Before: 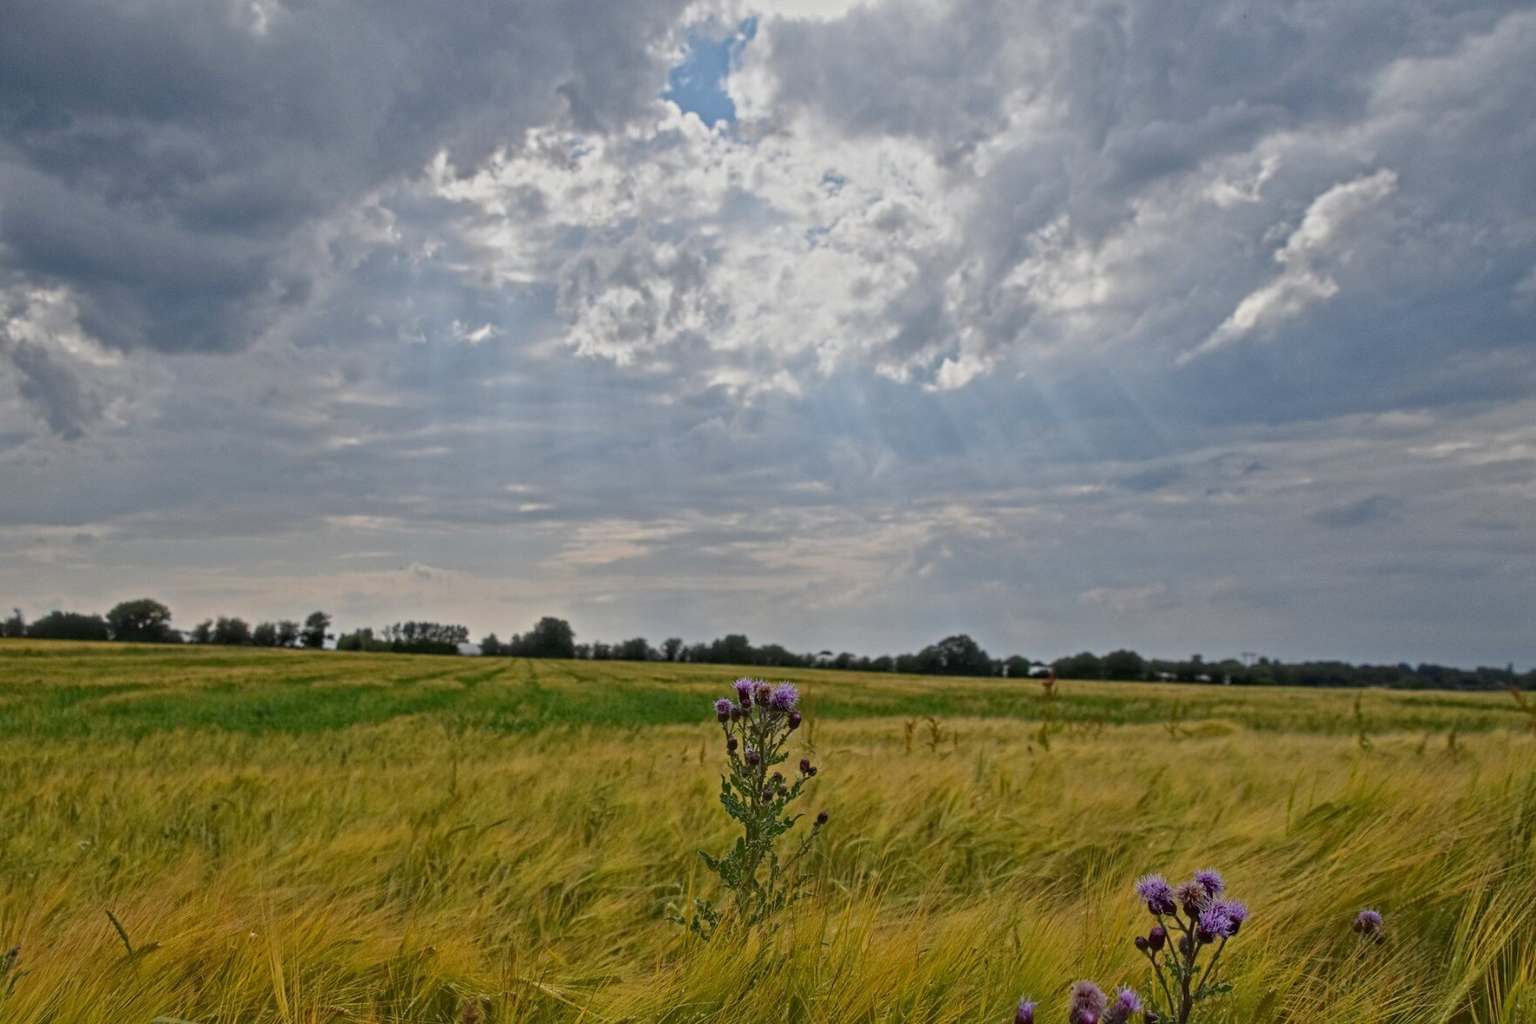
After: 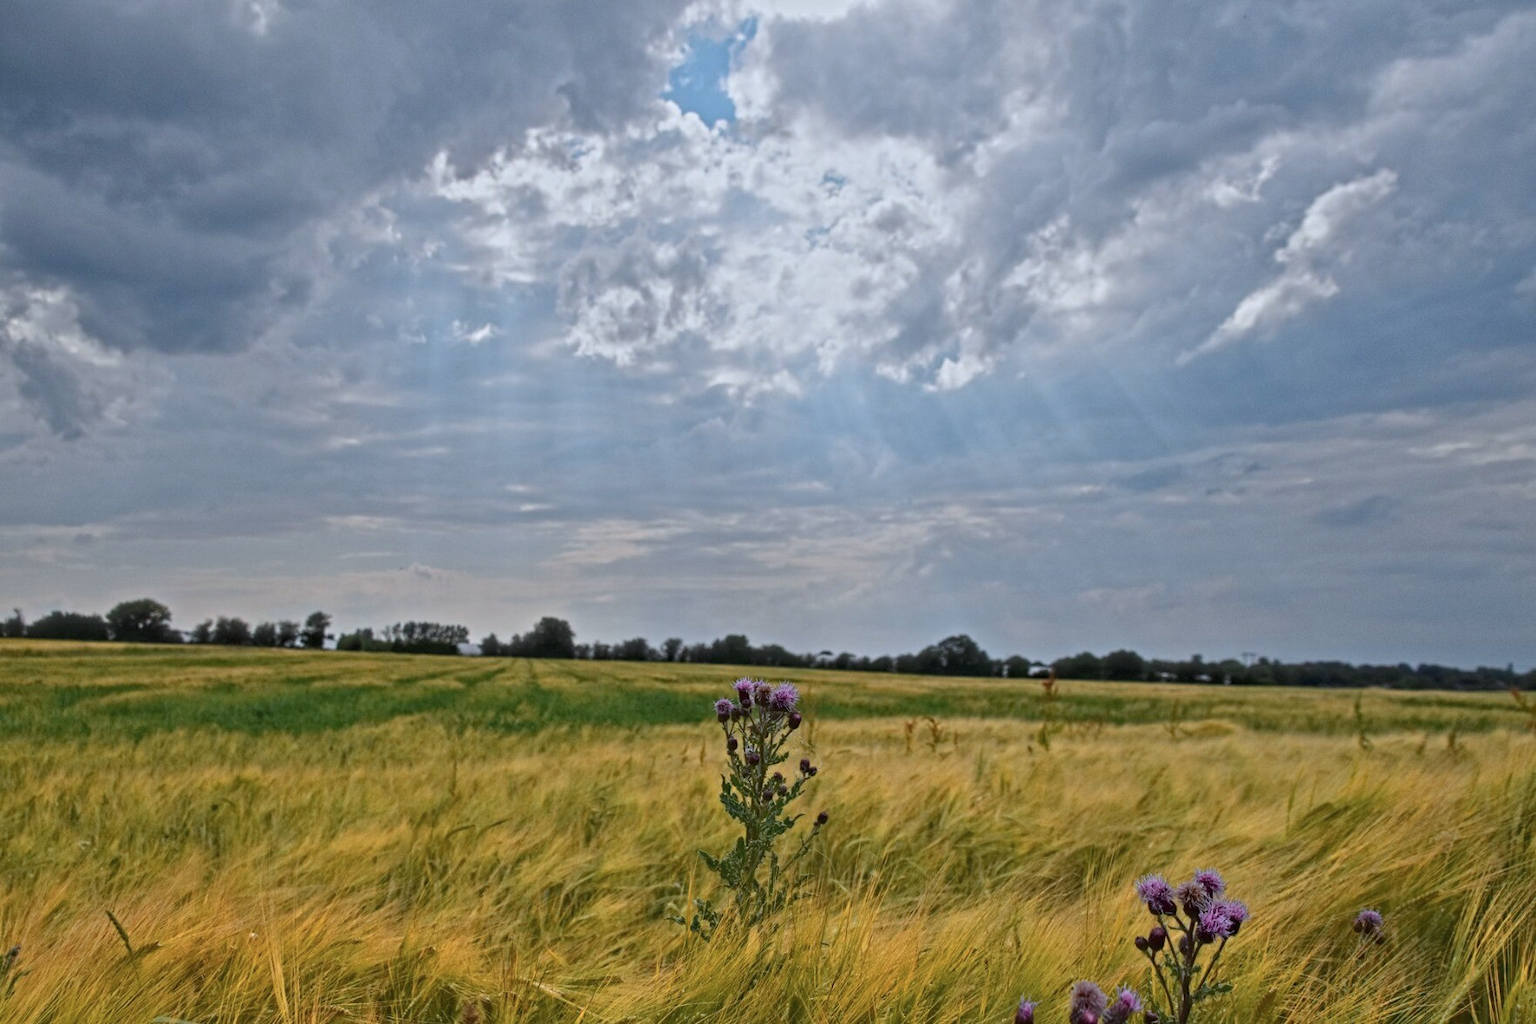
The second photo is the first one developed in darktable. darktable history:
white balance: red 0.954, blue 1.079
color zones: curves: ch0 [(0.018, 0.548) (0.197, 0.654) (0.425, 0.447) (0.605, 0.658) (0.732, 0.579)]; ch1 [(0.105, 0.531) (0.224, 0.531) (0.386, 0.39) (0.618, 0.456) (0.732, 0.456) (0.956, 0.421)]; ch2 [(0.039, 0.583) (0.215, 0.465) (0.399, 0.544) (0.465, 0.548) (0.614, 0.447) (0.724, 0.43) (0.882, 0.623) (0.956, 0.632)]
